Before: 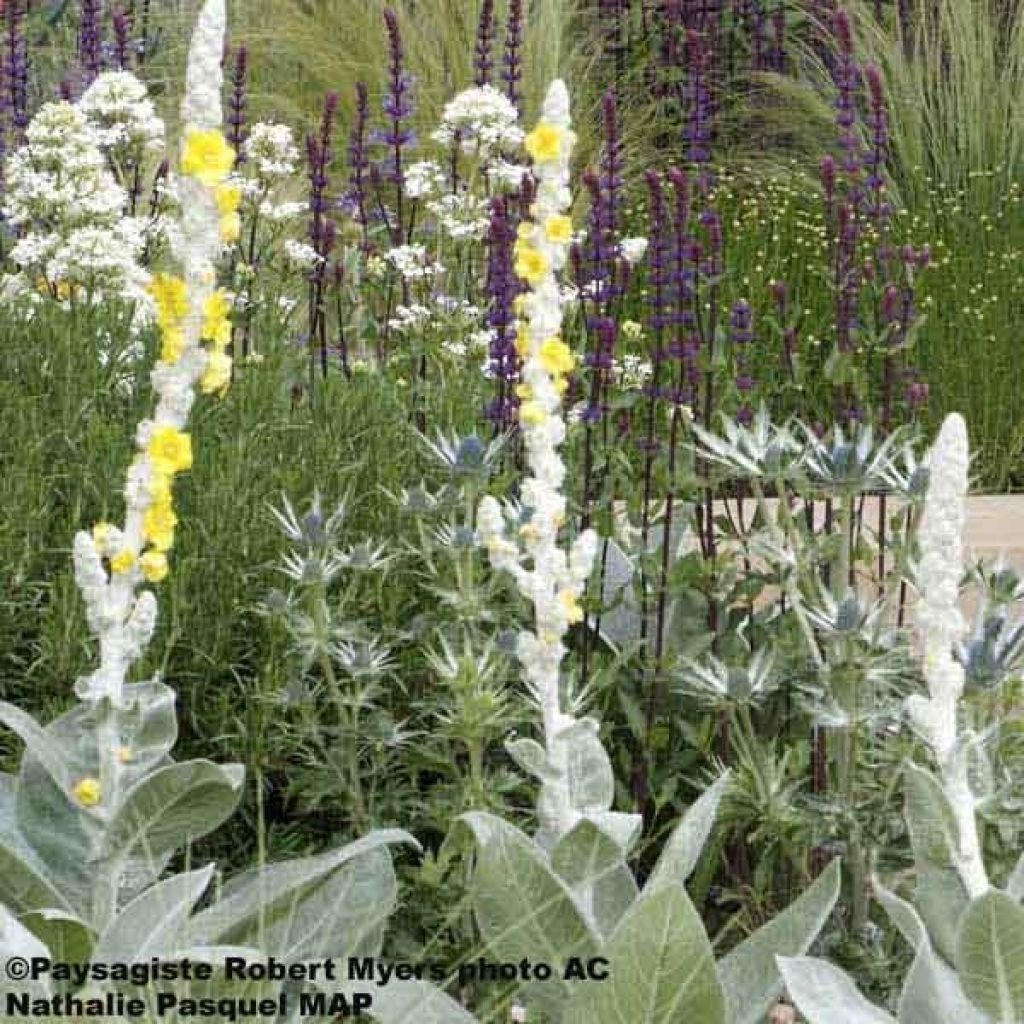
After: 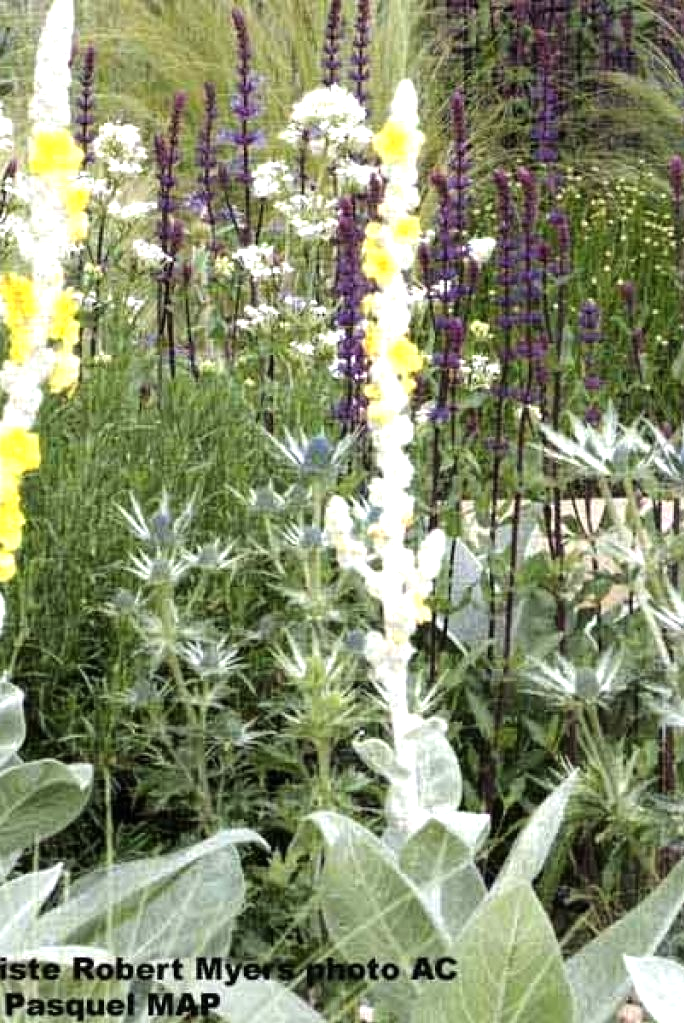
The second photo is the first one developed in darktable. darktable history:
crop and rotate: left 14.858%, right 18.285%
tone equalizer: -8 EV -0.72 EV, -7 EV -0.71 EV, -6 EV -0.608 EV, -5 EV -0.362 EV, -3 EV 0.374 EV, -2 EV 0.6 EV, -1 EV 0.677 EV, +0 EV 0.773 EV, mask exposure compensation -0.511 EV
